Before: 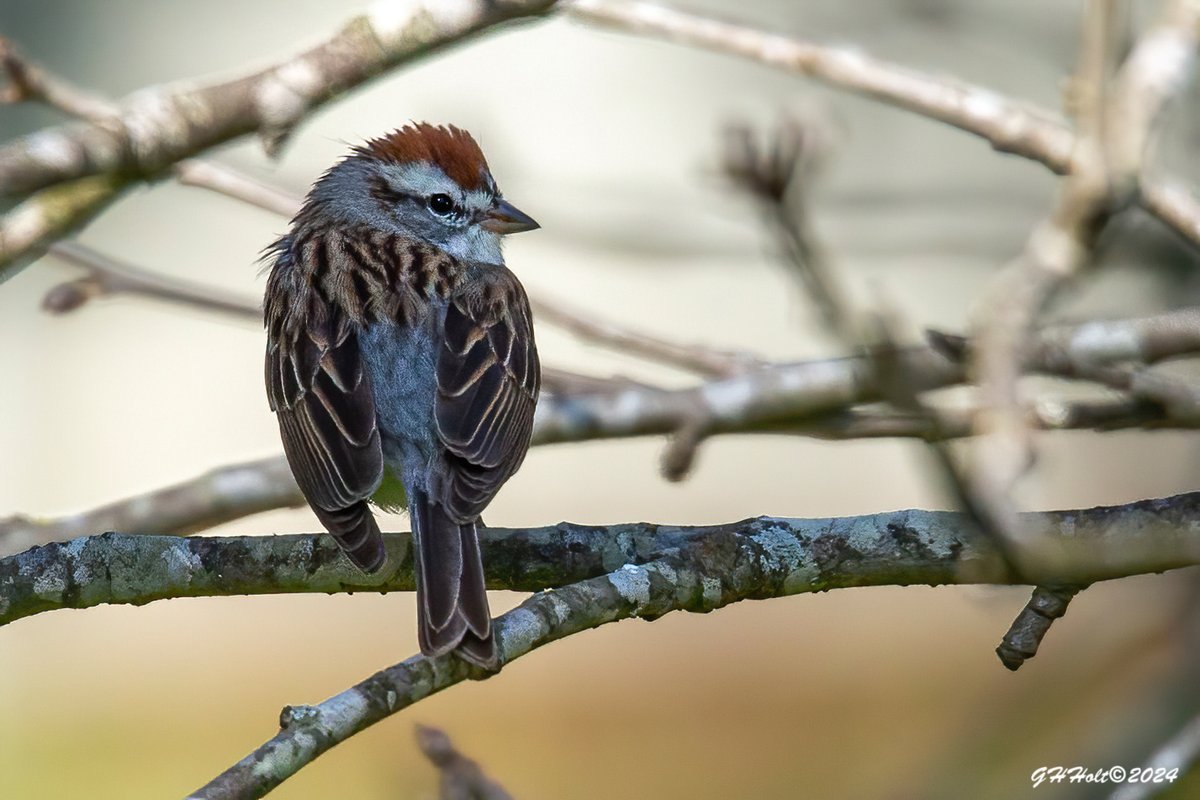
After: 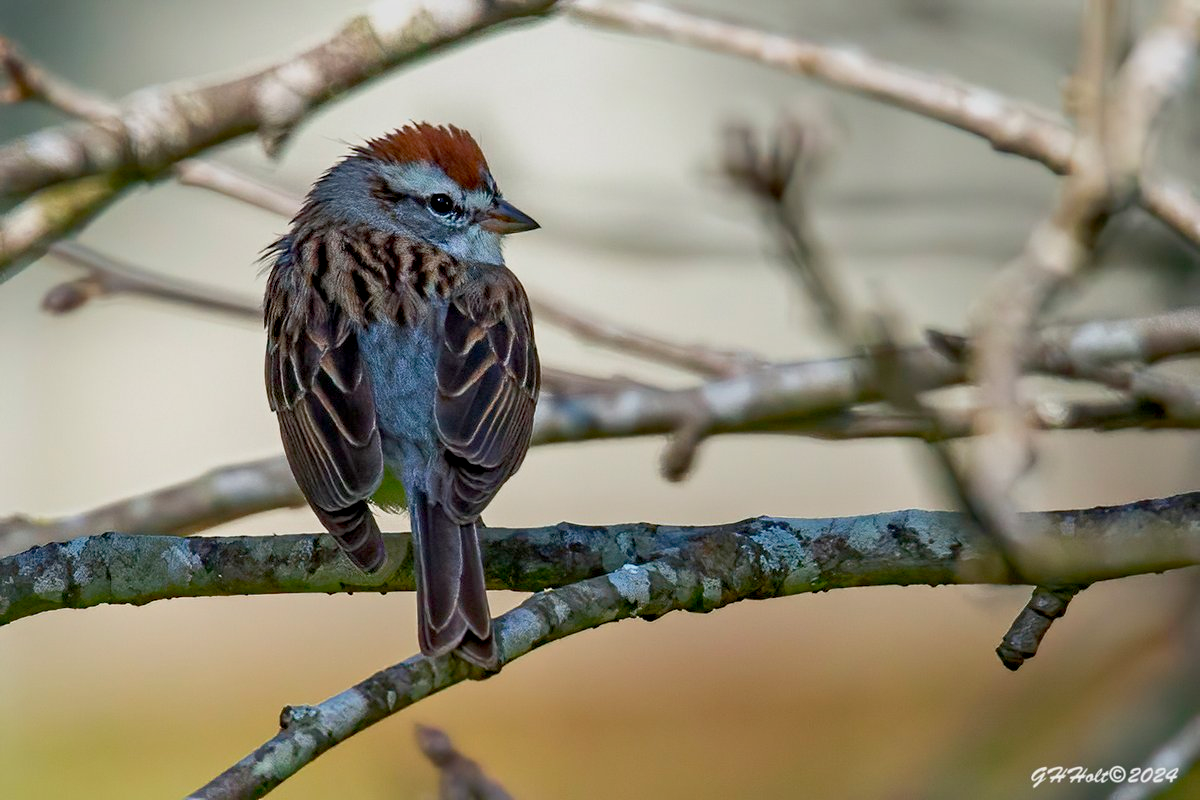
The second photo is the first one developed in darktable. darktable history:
diffuse or sharpen: iterations 16, radius span 384, edge sensitivity 1, edge threshold 1, 1st order anisotropy -250%, 4th order anisotropy -250%, 1st order speed -50%, 4th order speed -50%, central radius 512
diffuse or sharpen "1": iterations 16, radius span 1, edge sensitivity 4, edge threshold -0.25, 1st order anisotropy 200%, 3rd order anisotropy 200%, 1st order speed 6%, 3rd order speed 6%, central radius 2
diffuse or sharpen "2": iterations 32, radius span 16, edge sensitivity 3, edge threshold 1, 1st order anisotropy 100%, 3rd order anisotropy 100%, 1st order speed -25%, 2nd order speed 12.5%, 3rd order speed -50%
tone equalizer: -8 EV 0.25 EV, -7 EV 0.417 EV, -6 EV 0.417 EV, -5 EV 0.25 EV, -3 EV -0.25 EV, -2 EV -0.417 EV, -1 EV -0.417 EV, +0 EV -0.25 EV, mask exposure compensation -1.57 EV
tone equalizer "1": -8 EV -0.75 EV, -7 EV -0.7 EV, -6 EV -0.6 EV, -5 EV -0.4 EV, -3 EV 0.4 EV, -2 EV 0.6 EV, -1 EV 0.7 EV, +0 EV 0.75 EV, edges refinement/feathering 500, mask exposure compensation -1.57 EV, preserve details no
